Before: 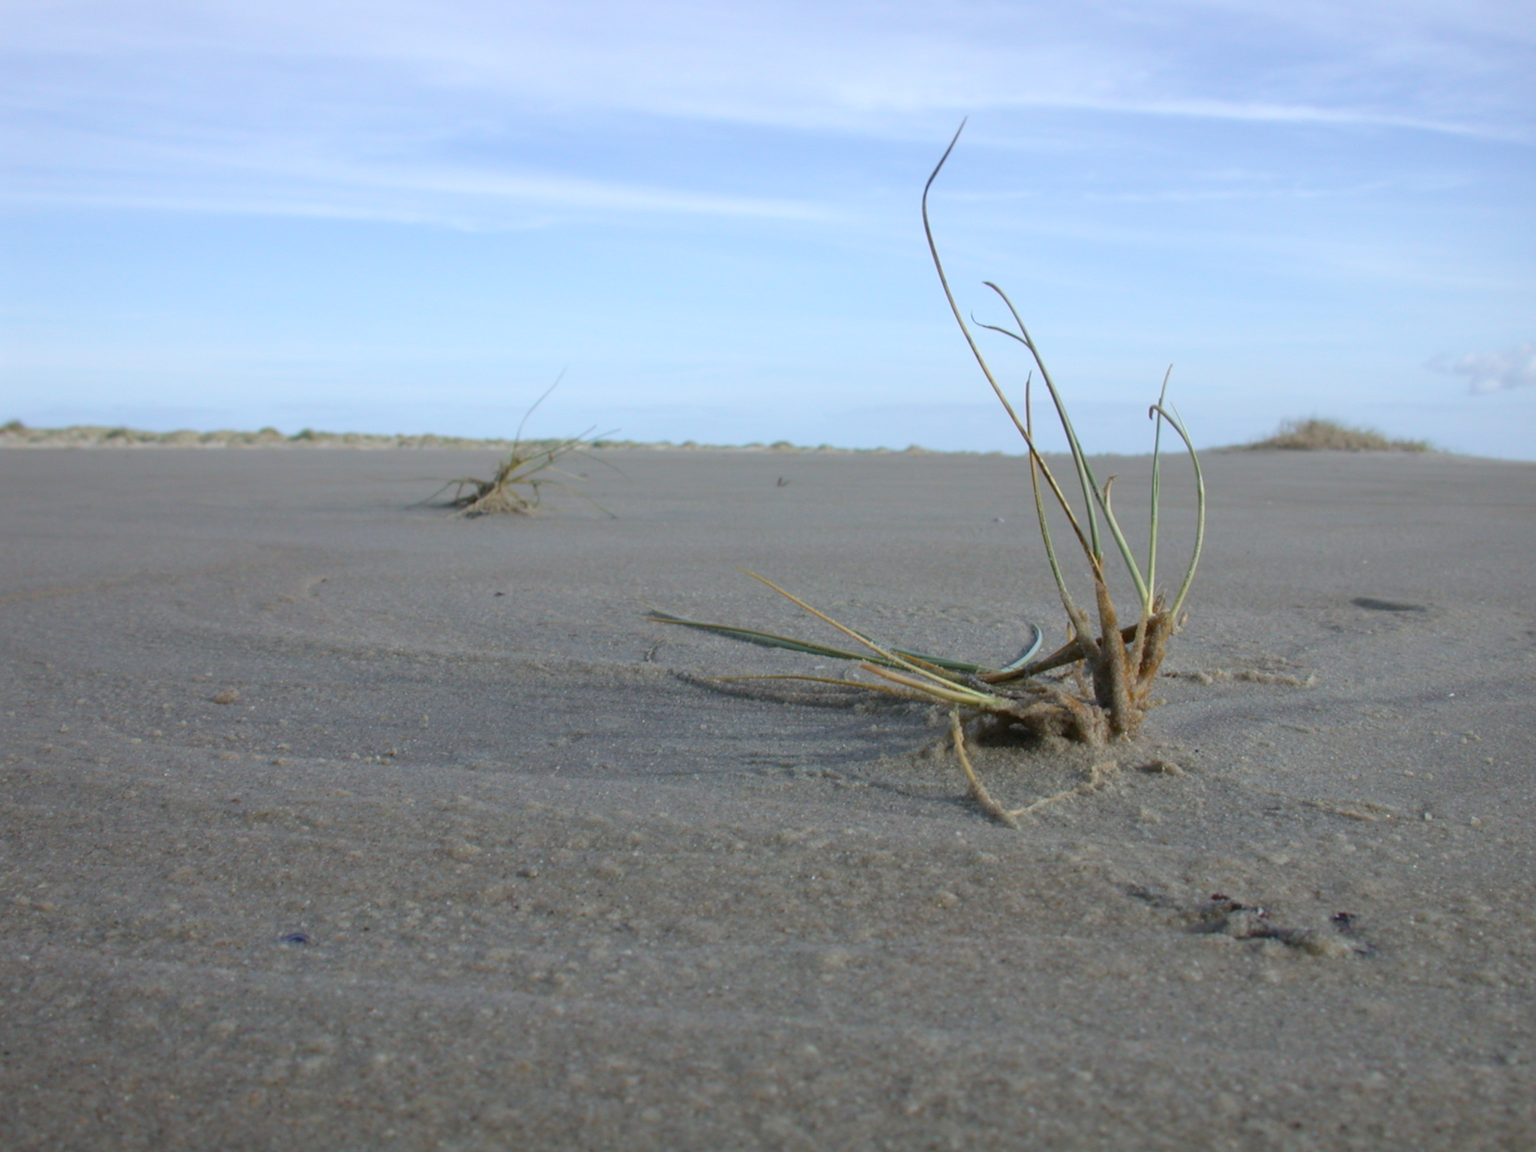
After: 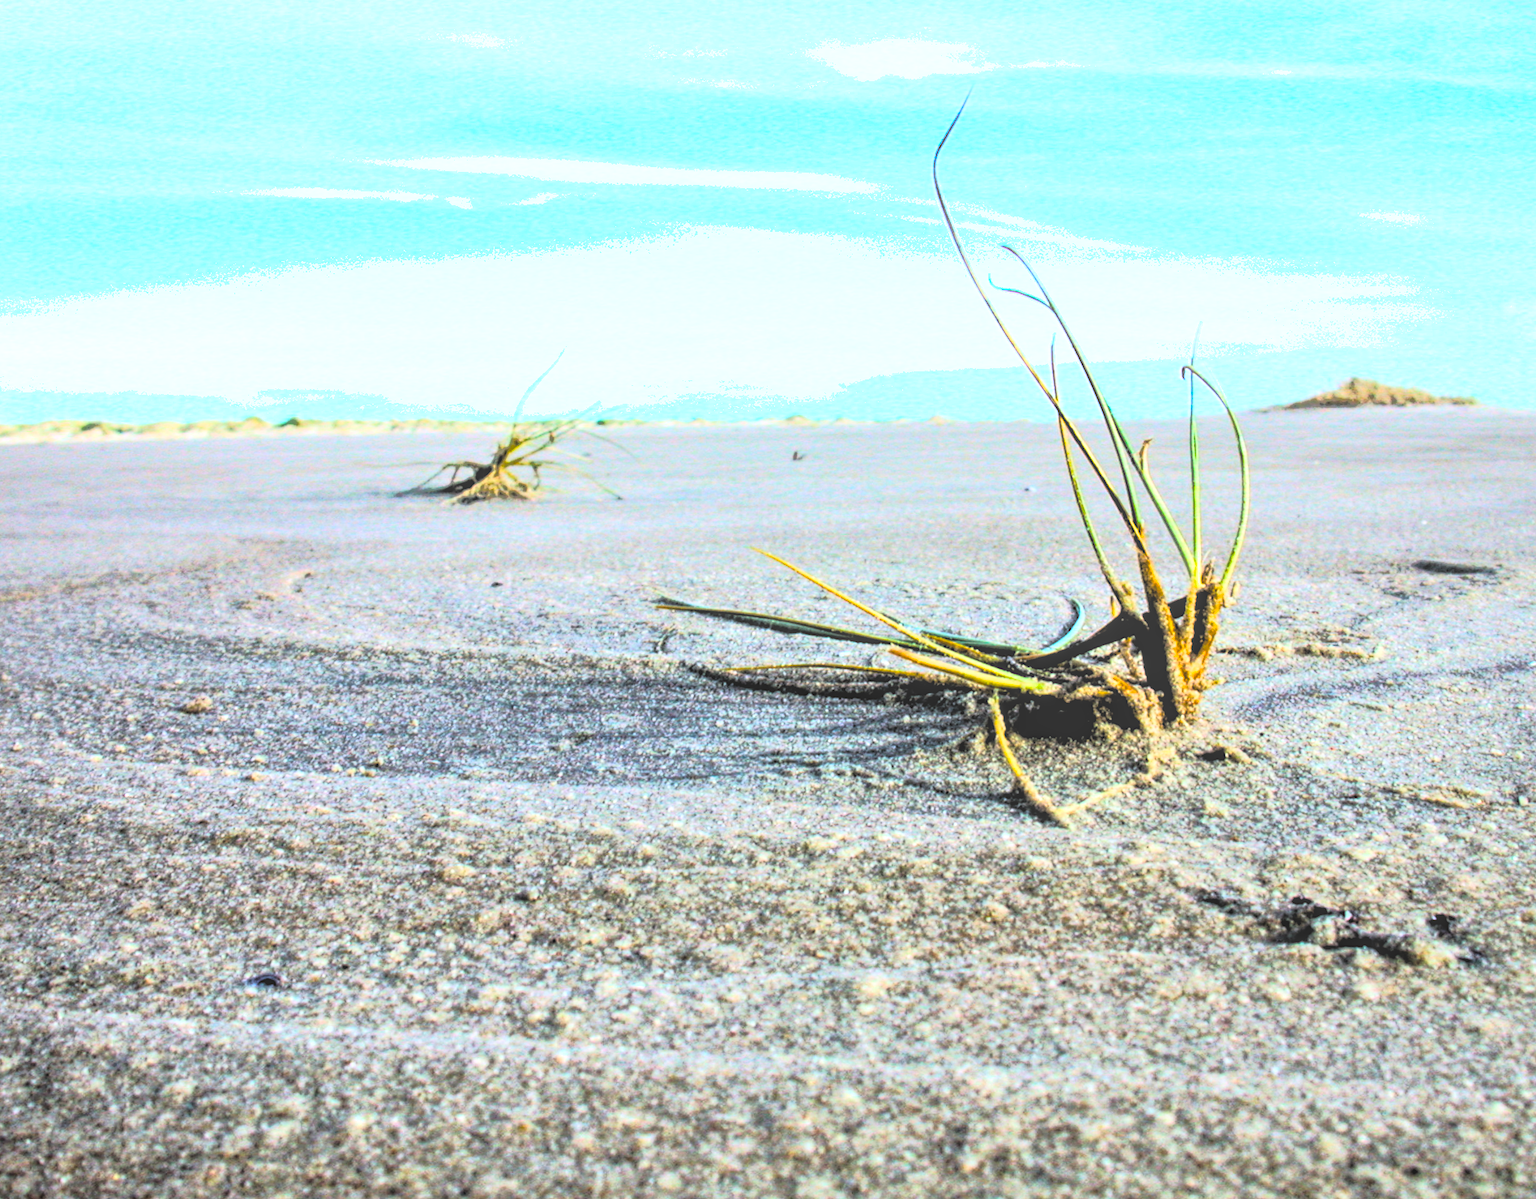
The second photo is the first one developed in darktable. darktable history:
shadows and highlights: on, module defaults
color balance rgb: global offset › luminance -0.37%, perceptual saturation grading › highlights -17.77%, perceptual saturation grading › mid-tones 33.1%, perceptual saturation grading › shadows 50.52%, perceptual brilliance grading › highlights 20%, perceptual brilliance grading › mid-tones 20%, perceptual brilliance grading › shadows -20%, global vibrance 50%
tone equalizer: -8 EV -0.417 EV, -7 EV -0.389 EV, -6 EV -0.333 EV, -5 EV -0.222 EV, -3 EV 0.222 EV, -2 EV 0.333 EV, -1 EV 0.389 EV, +0 EV 0.417 EV, edges refinement/feathering 500, mask exposure compensation -1.57 EV, preserve details no
local contrast: highlights 66%, shadows 33%, detail 166%, midtone range 0.2
tone curve: curves: ch0 [(0, 0) (0.078, 0) (0.241, 0.056) (0.59, 0.574) (0.802, 0.868) (1, 1)], color space Lab, linked channels, preserve colors none
graduated density: on, module defaults
rgb curve: curves: ch0 [(0, 0) (0.21, 0.15) (0.24, 0.21) (0.5, 0.75) (0.75, 0.96) (0.89, 0.99) (1, 1)]; ch1 [(0, 0.02) (0.21, 0.13) (0.25, 0.2) (0.5, 0.67) (0.75, 0.9) (0.89, 0.97) (1, 1)]; ch2 [(0, 0.02) (0.21, 0.13) (0.25, 0.2) (0.5, 0.67) (0.75, 0.9) (0.89, 0.97) (1, 1)], compensate middle gray true
rotate and perspective: rotation -1.68°, lens shift (vertical) -0.146, crop left 0.049, crop right 0.912, crop top 0.032, crop bottom 0.96
